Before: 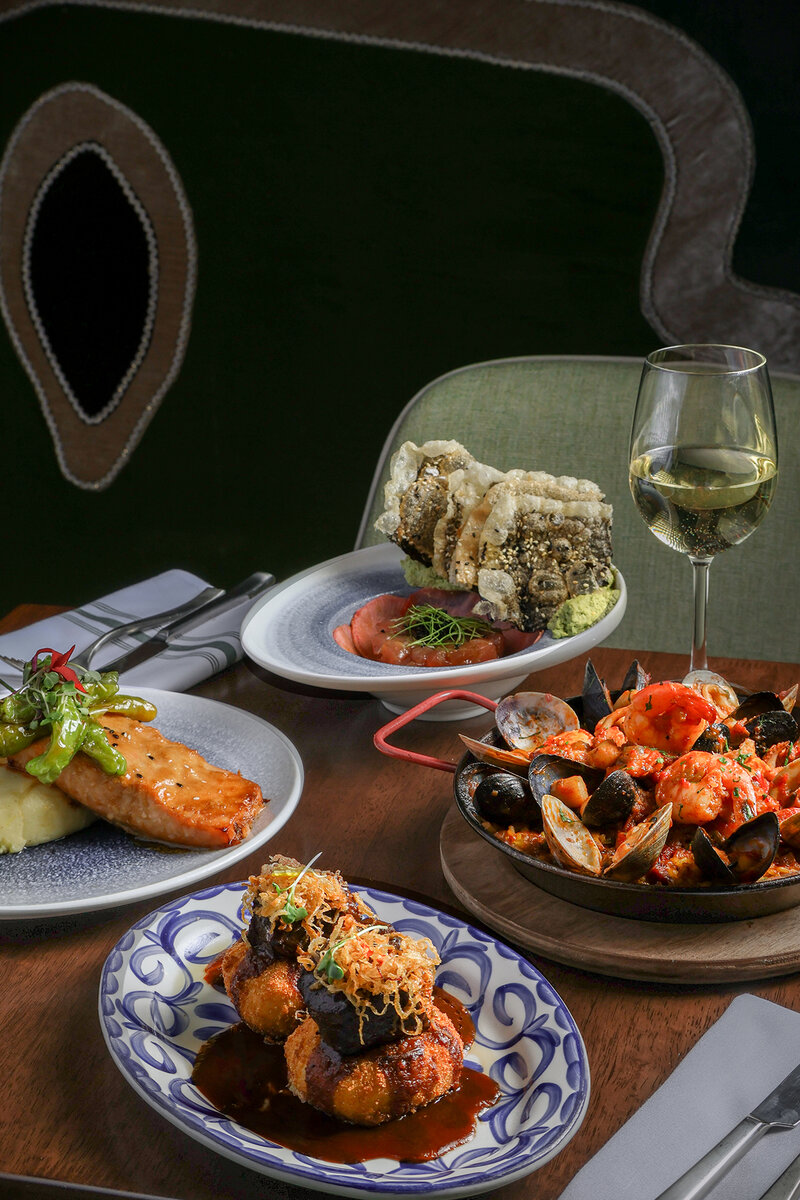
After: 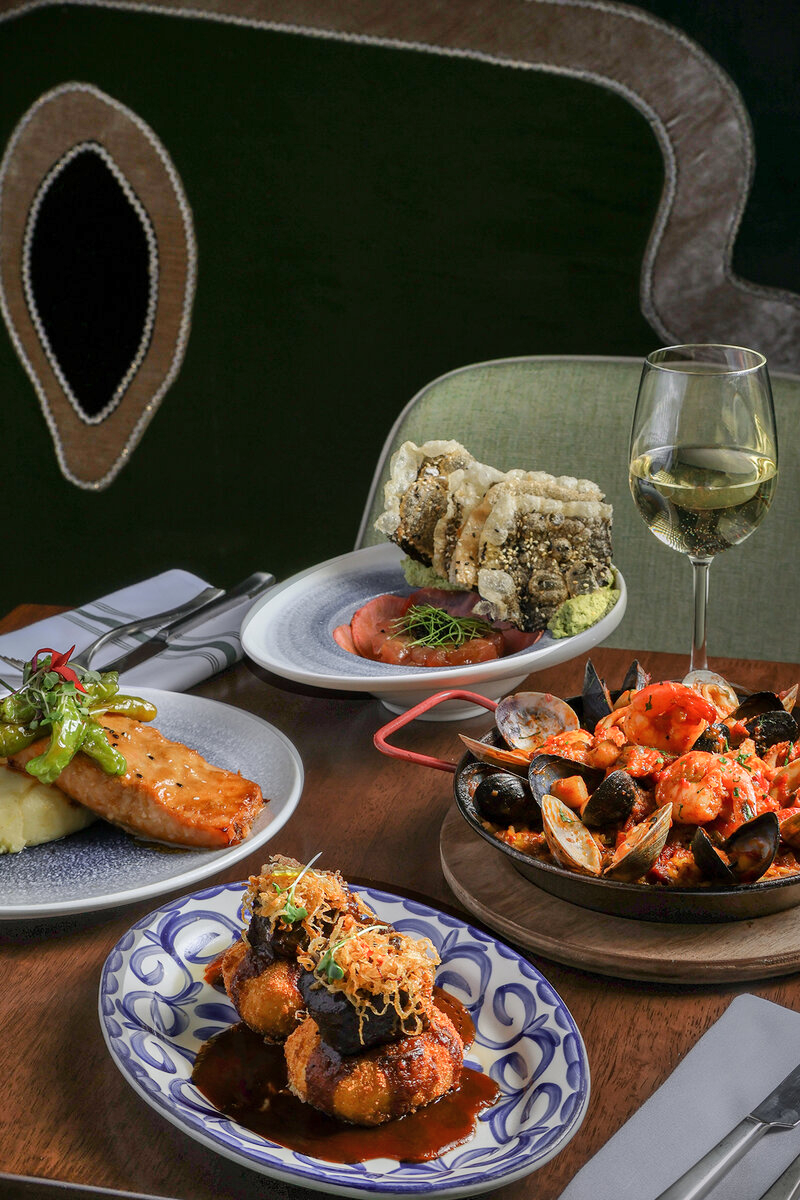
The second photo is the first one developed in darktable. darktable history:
shadows and highlights: white point adjustment 0.124, highlights -70.39, soften with gaussian
